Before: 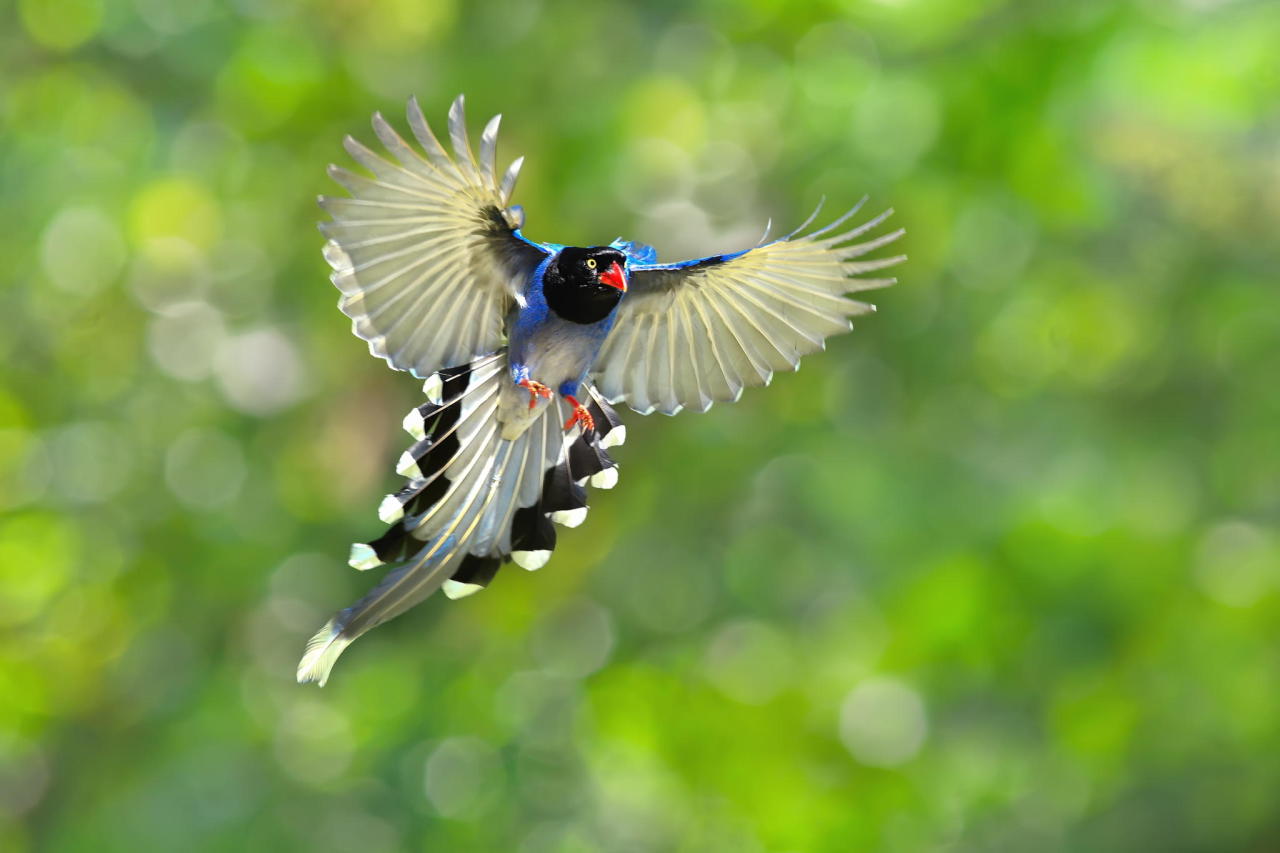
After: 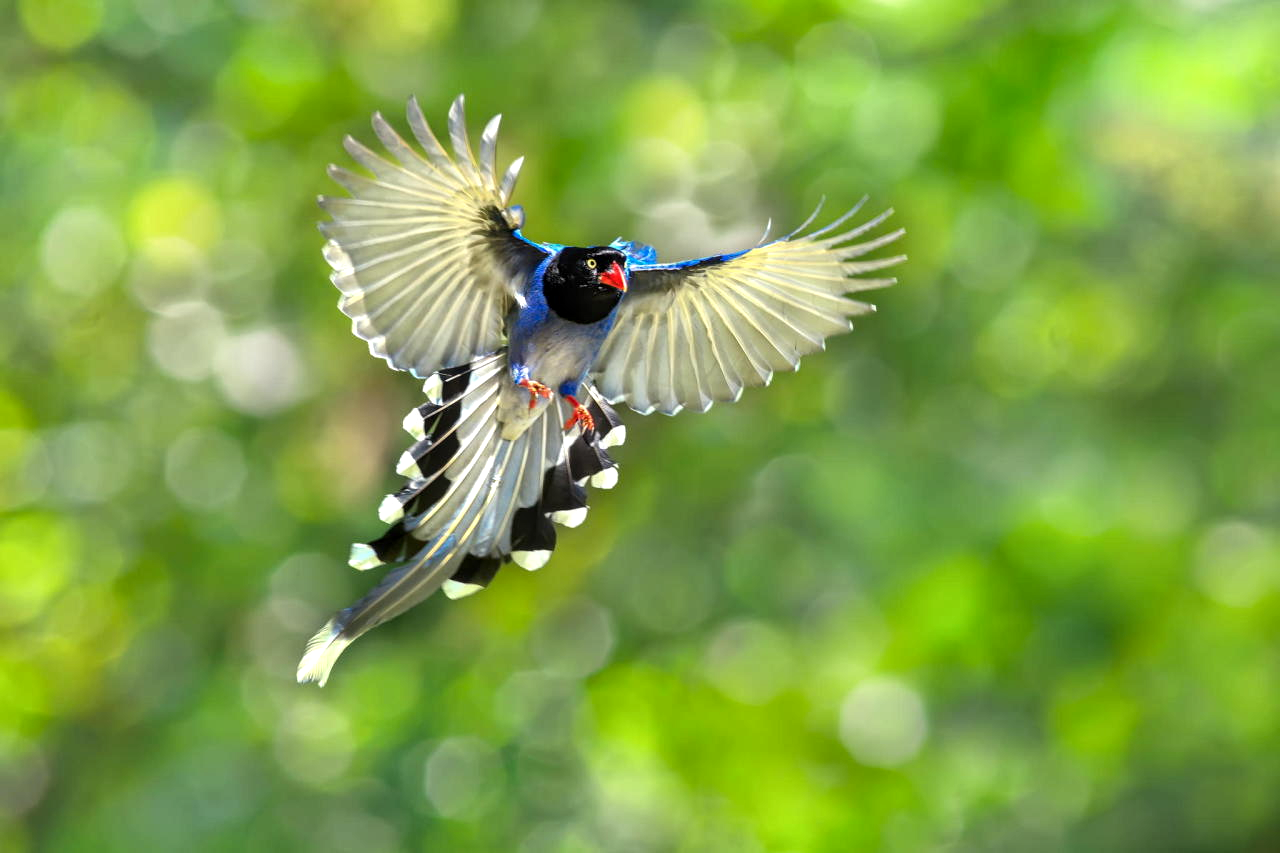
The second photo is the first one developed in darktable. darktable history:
color balance rgb: highlights gain › luminance 14.715%, perceptual saturation grading › global saturation 0.165%, global vibrance 14.542%
local contrast: detail 130%
